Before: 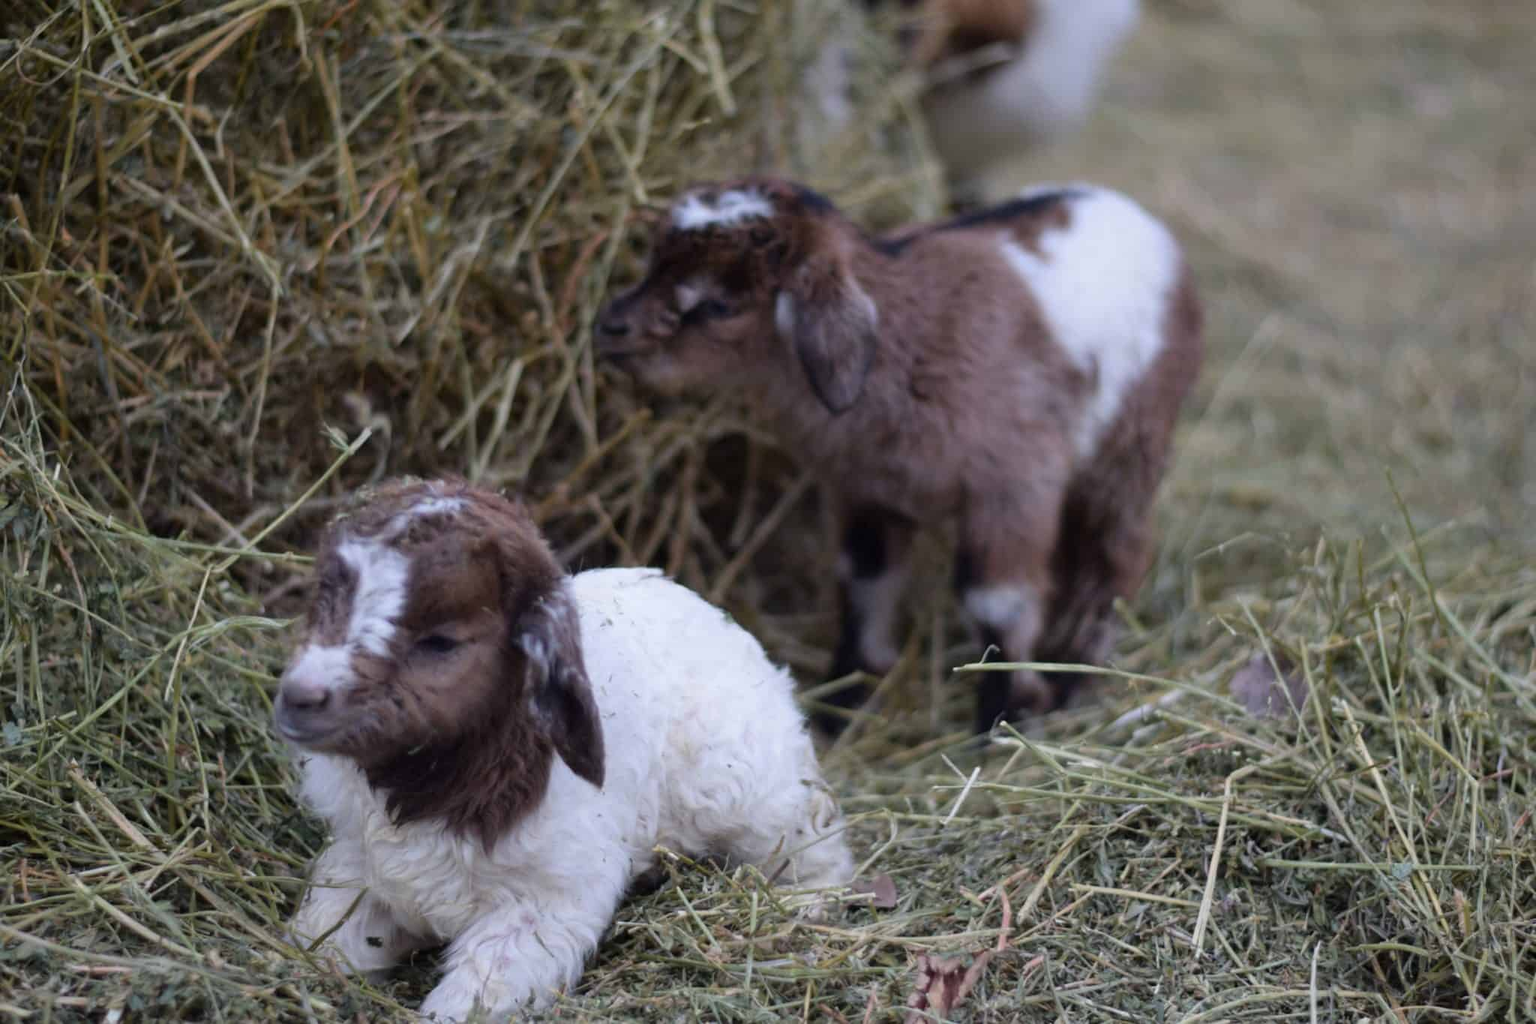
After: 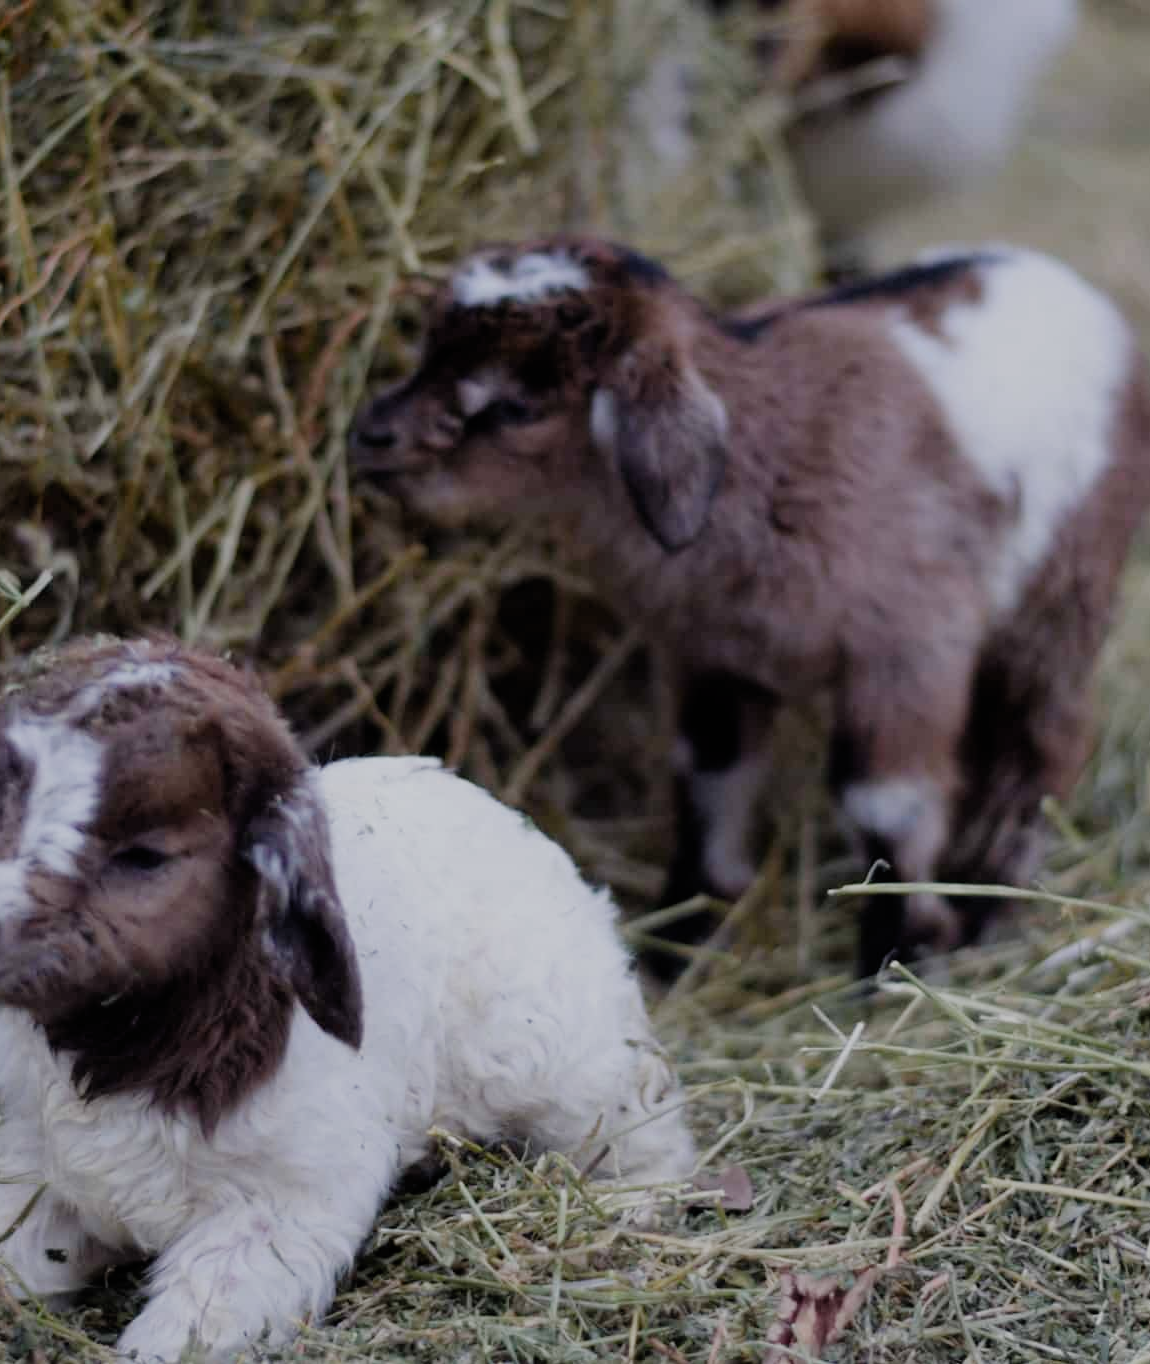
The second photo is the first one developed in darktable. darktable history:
crop: left 21.672%, right 22.127%, bottom 0.002%
filmic rgb: black relative exposure -7.65 EV, white relative exposure 4.56 EV, threshold 5.97 EV, hardness 3.61, add noise in highlights 0.001, preserve chrominance no, color science v3 (2019), use custom middle-gray values true, iterations of high-quality reconstruction 0, contrast in highlights soft, enable highlight reconstruction true
